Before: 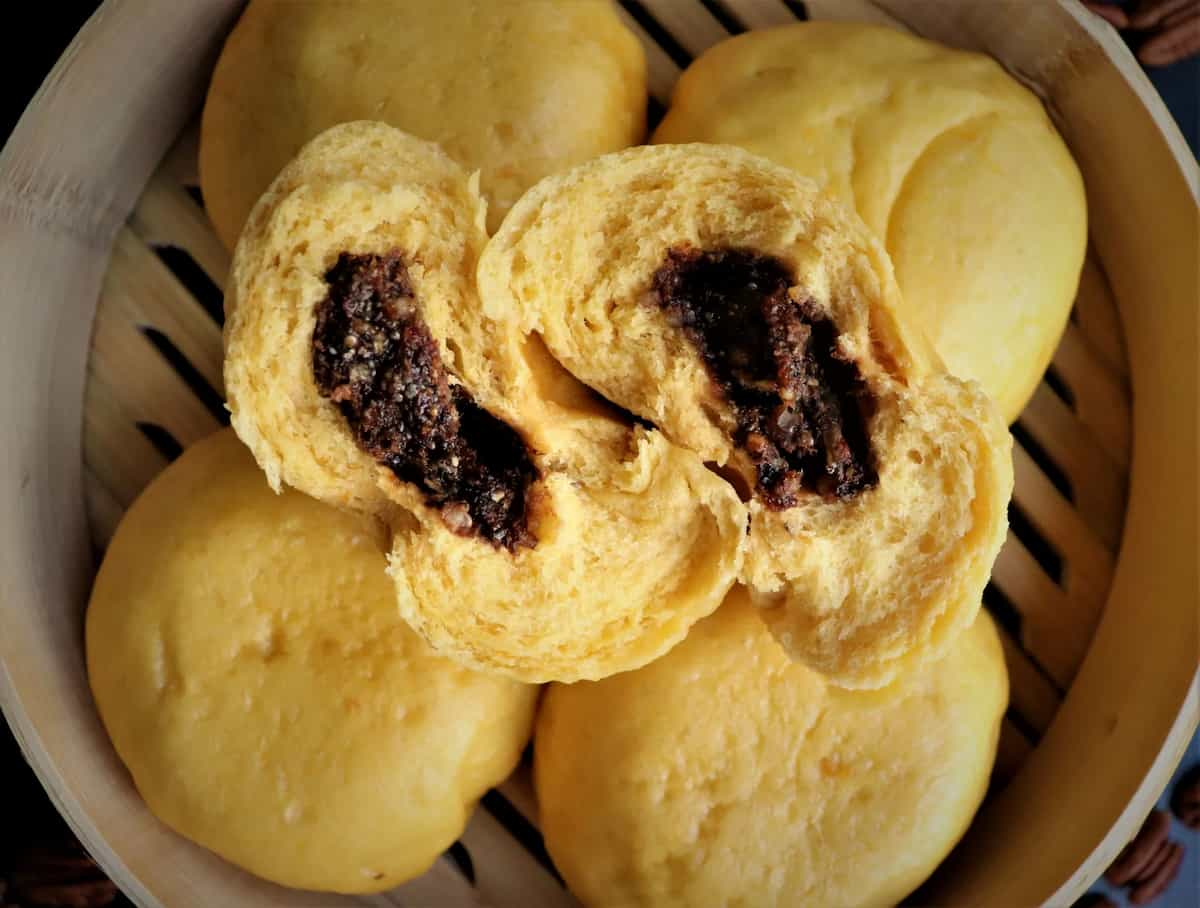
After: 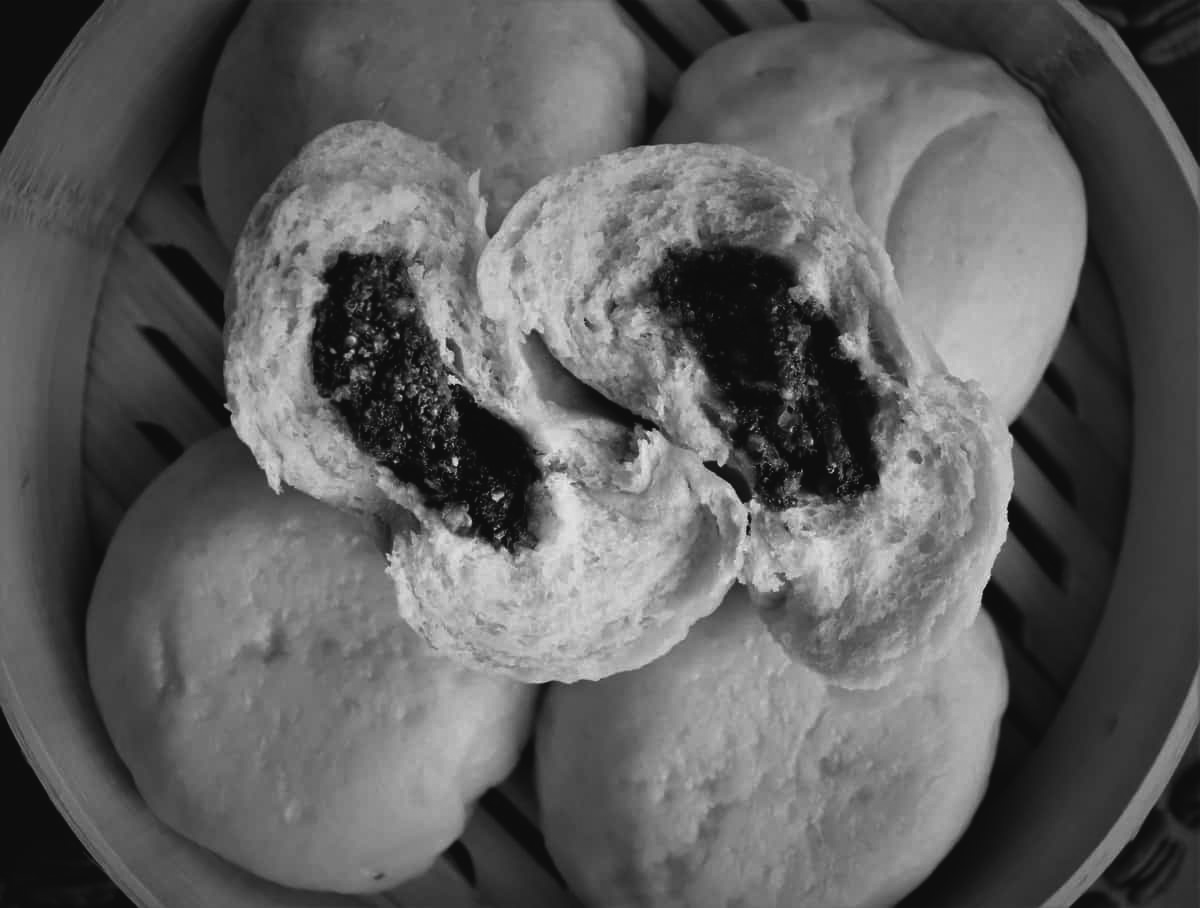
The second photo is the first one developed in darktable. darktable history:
white balance: red 0.978, blue 0.999
color balance: lift [1.016, 0.983, 1, 1.017], gamma [0.78, 1.018, 1.043, 0.957], gain [0.786, 1.063, 0.937, 1.017], input saturation 118.26%, contrast 13.43%, contrast fulcrum 21.62%, output saturation 82.76%
color correction: highlights a* -2.24, highlights b* -18.1
monochrome: on, module defaults
